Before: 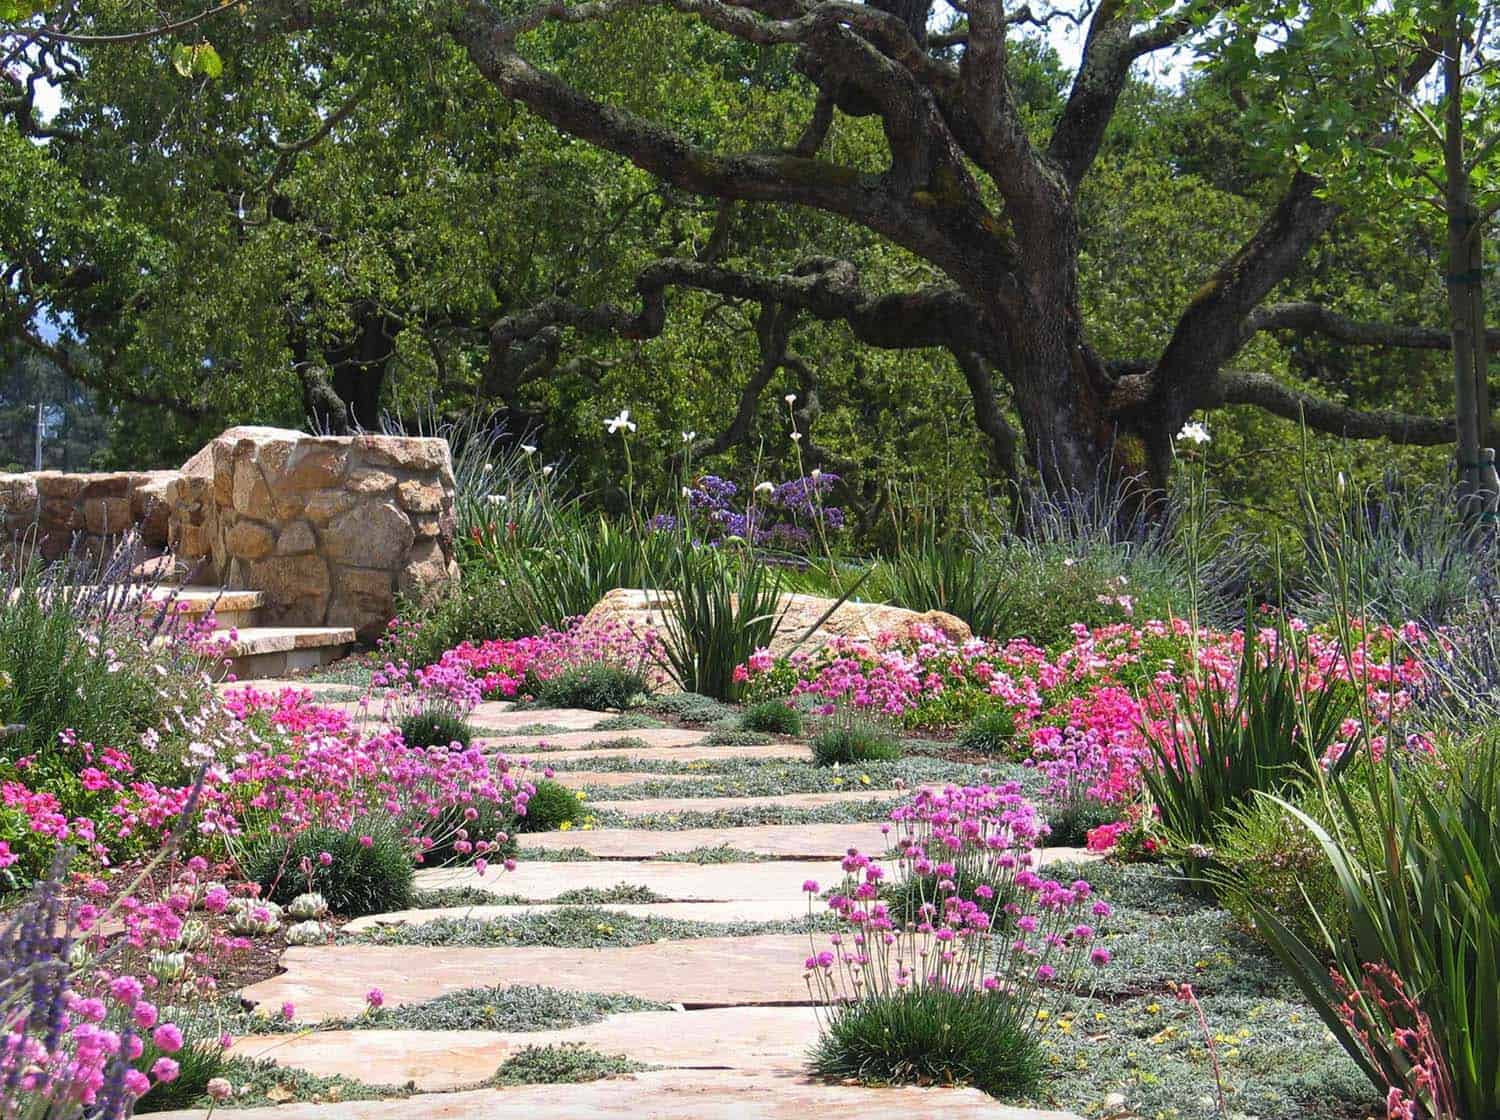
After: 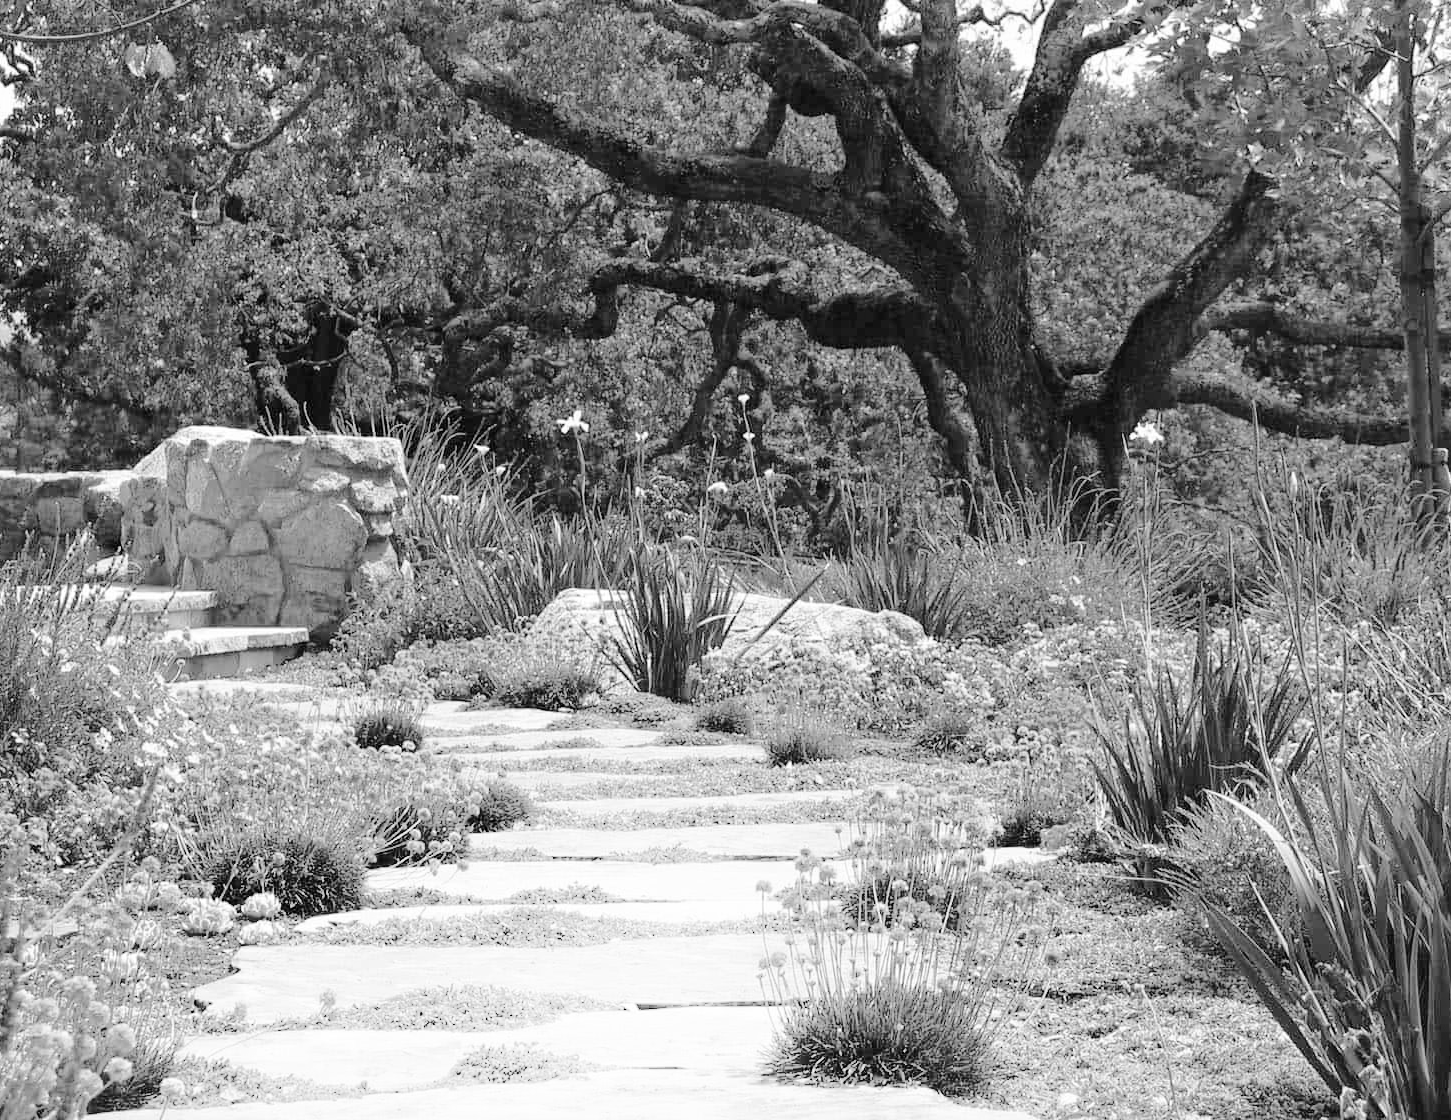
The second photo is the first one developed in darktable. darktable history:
crop and rotate: left 3.238%
shadows and highlights: shadows -40.15, highlights 62.88, soften with gaussian
tone curve: curves: ch0 [(0, 0) (0.003, 0.002) (0.011, 0.008) (0.025, 0.016) (0.044, 0.026) (0.069, 0.04) (0.1, 0.061) (0.136, 0.104) (0.177, 0.15) (0.224, 0.22) (0.277, 0.307) (0.335, 0.399) (0.399, 0.492) (0.468, 0.575) (0.543, 0.638) (0.623, 0.701) (0.709, 0.778) (0.801, 0.85) (0.898, 0.934) (1, 1)], preserve colors none
tone equalizer: on, module defaults
monochrome: on, module defaults
color correction: saturation 0.57
